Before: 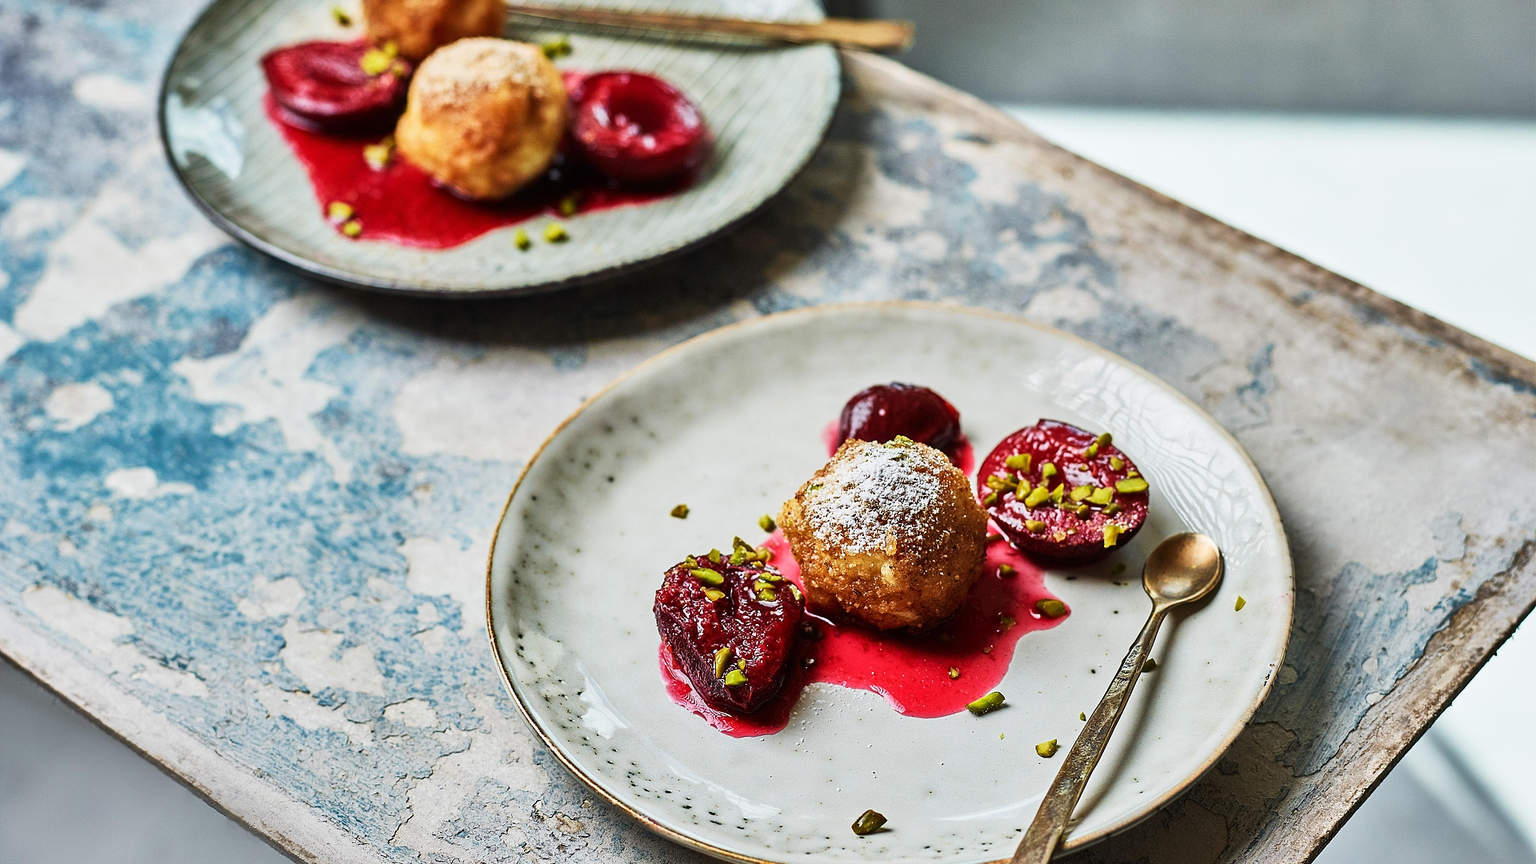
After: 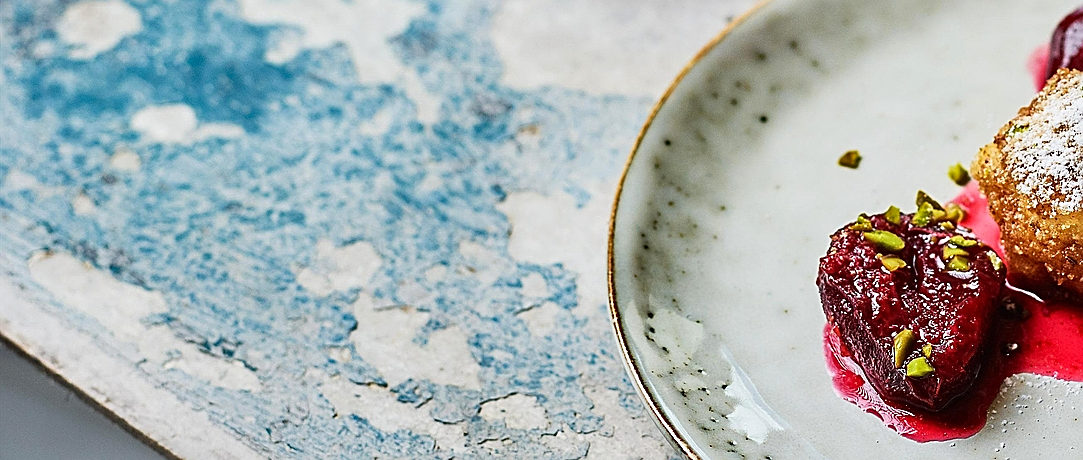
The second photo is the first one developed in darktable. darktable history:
haze removal: compatibility mode true, adaptive false
local contrast: mode bilateral grid, contrast 100, coarseness 100, detail 91%, midtone range 0.2
sharpen: on, module defaults
crop: top 44.483%, right 43.593%, bottom 12.892%
